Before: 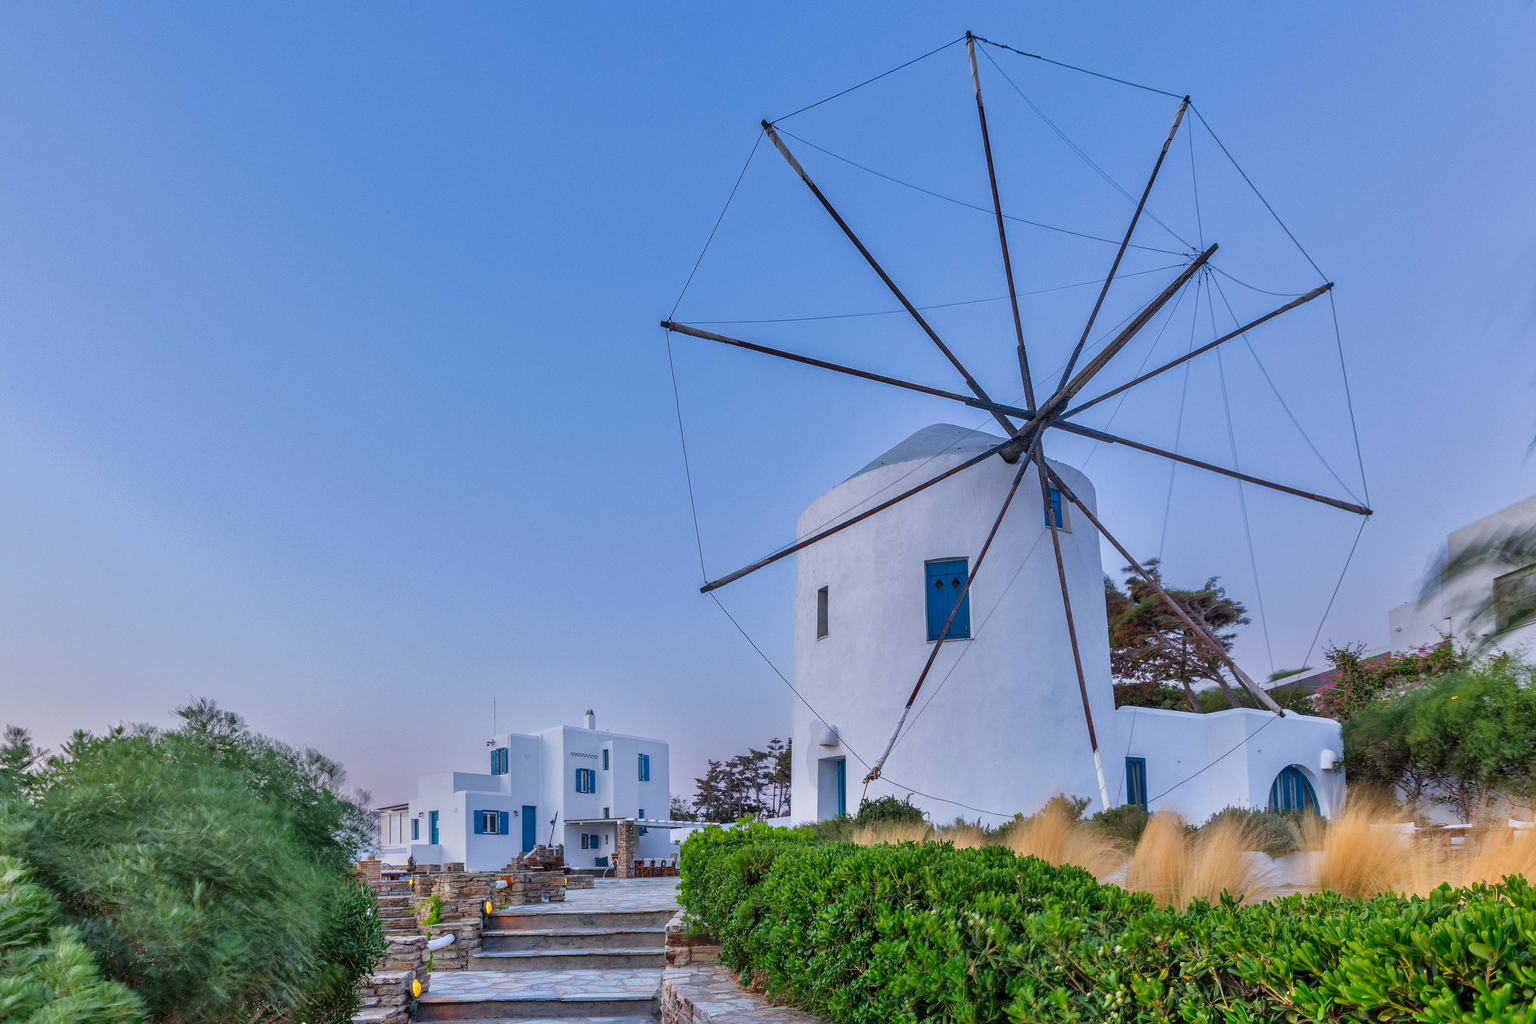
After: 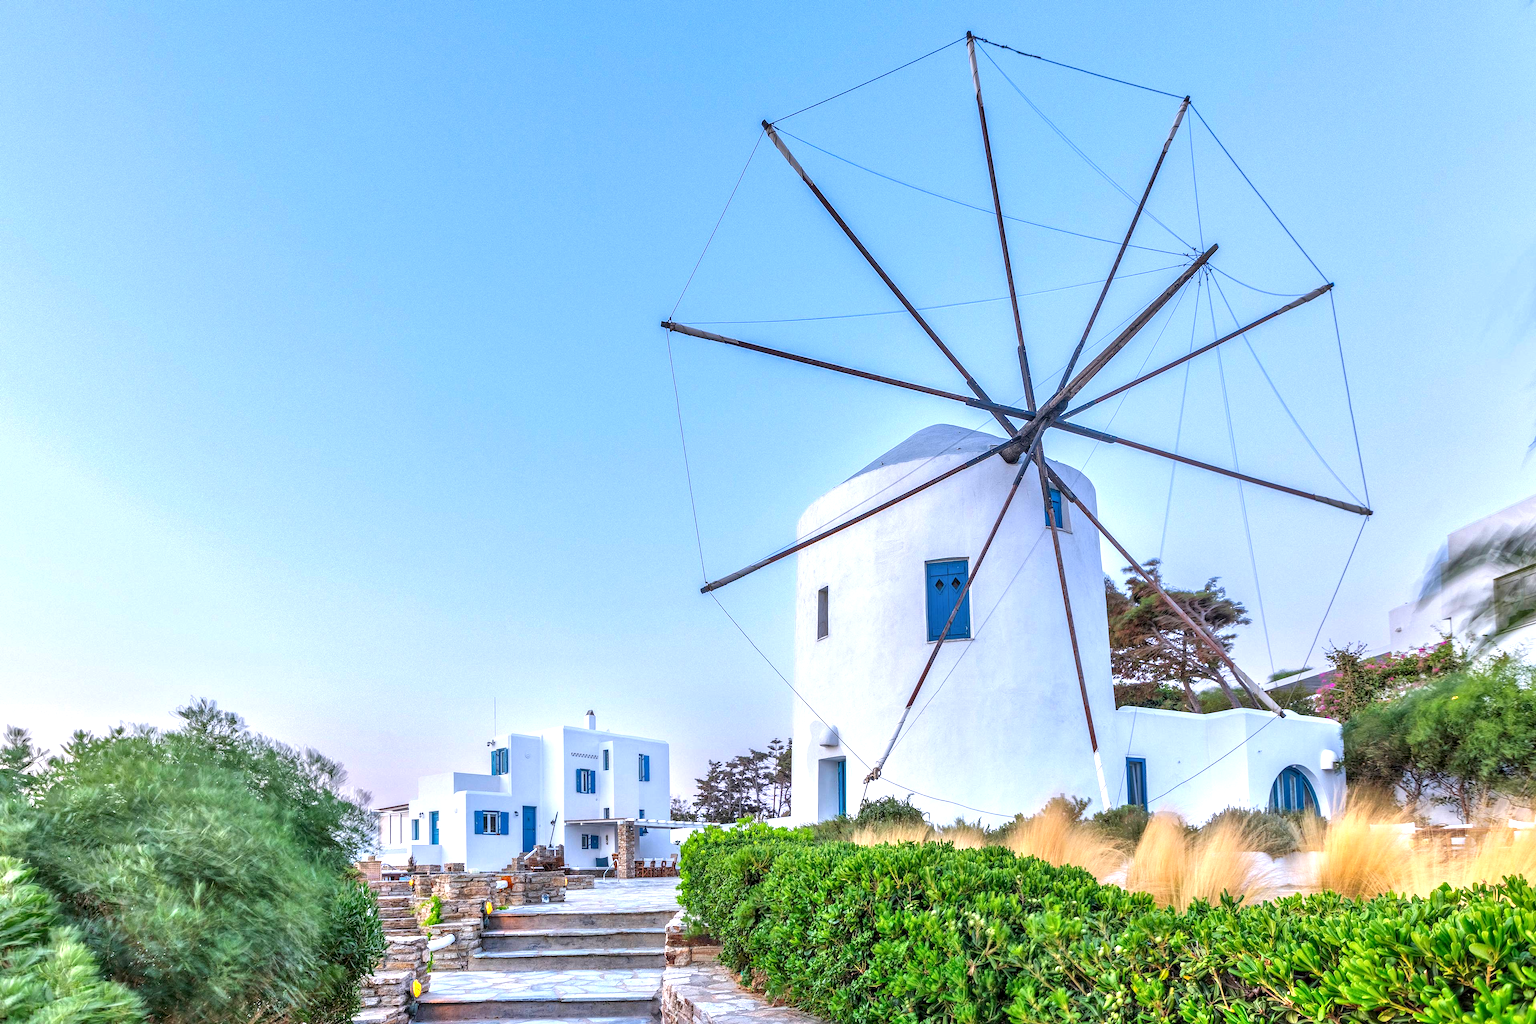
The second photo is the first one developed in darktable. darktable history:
exposure: exposure 1.15 EV, compensate highlight preservation false
local contrast: on, module defaults
